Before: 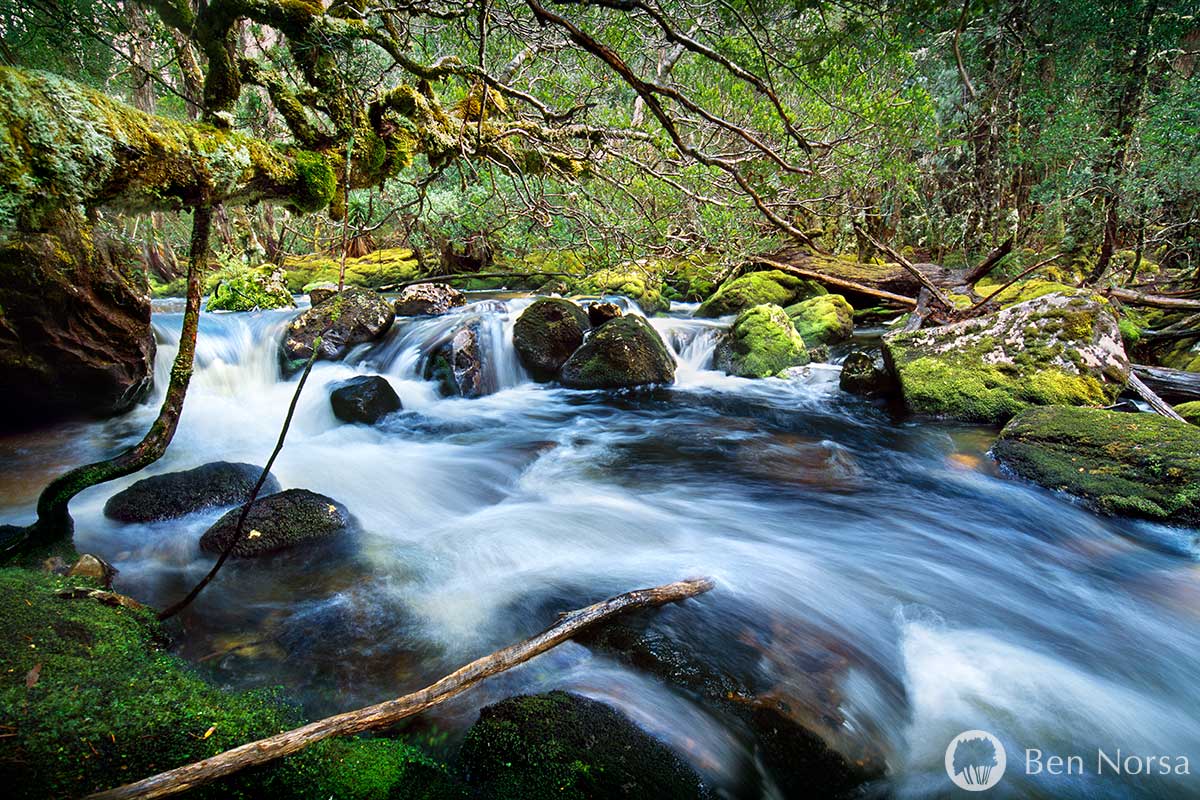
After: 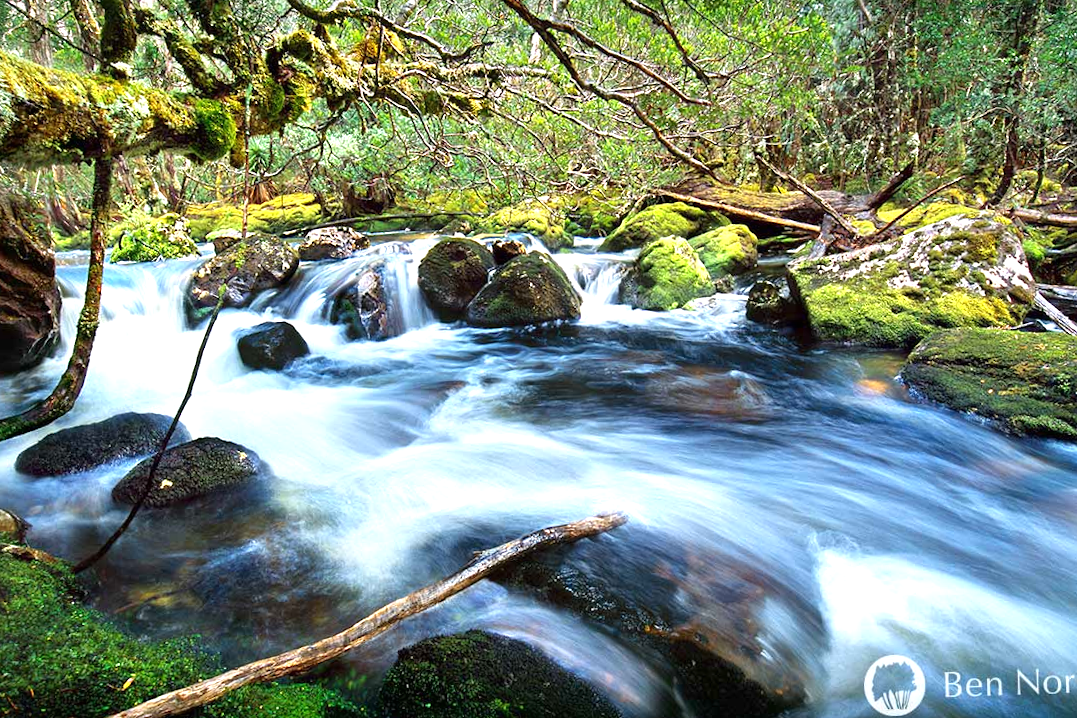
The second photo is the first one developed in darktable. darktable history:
exposure: black level correction 0, exposure 0.7 EV, compensate exposure bias true, compensate highlight preservation false
crop and rotate: angle 1.96°, left 5.673%, top 5.673%
